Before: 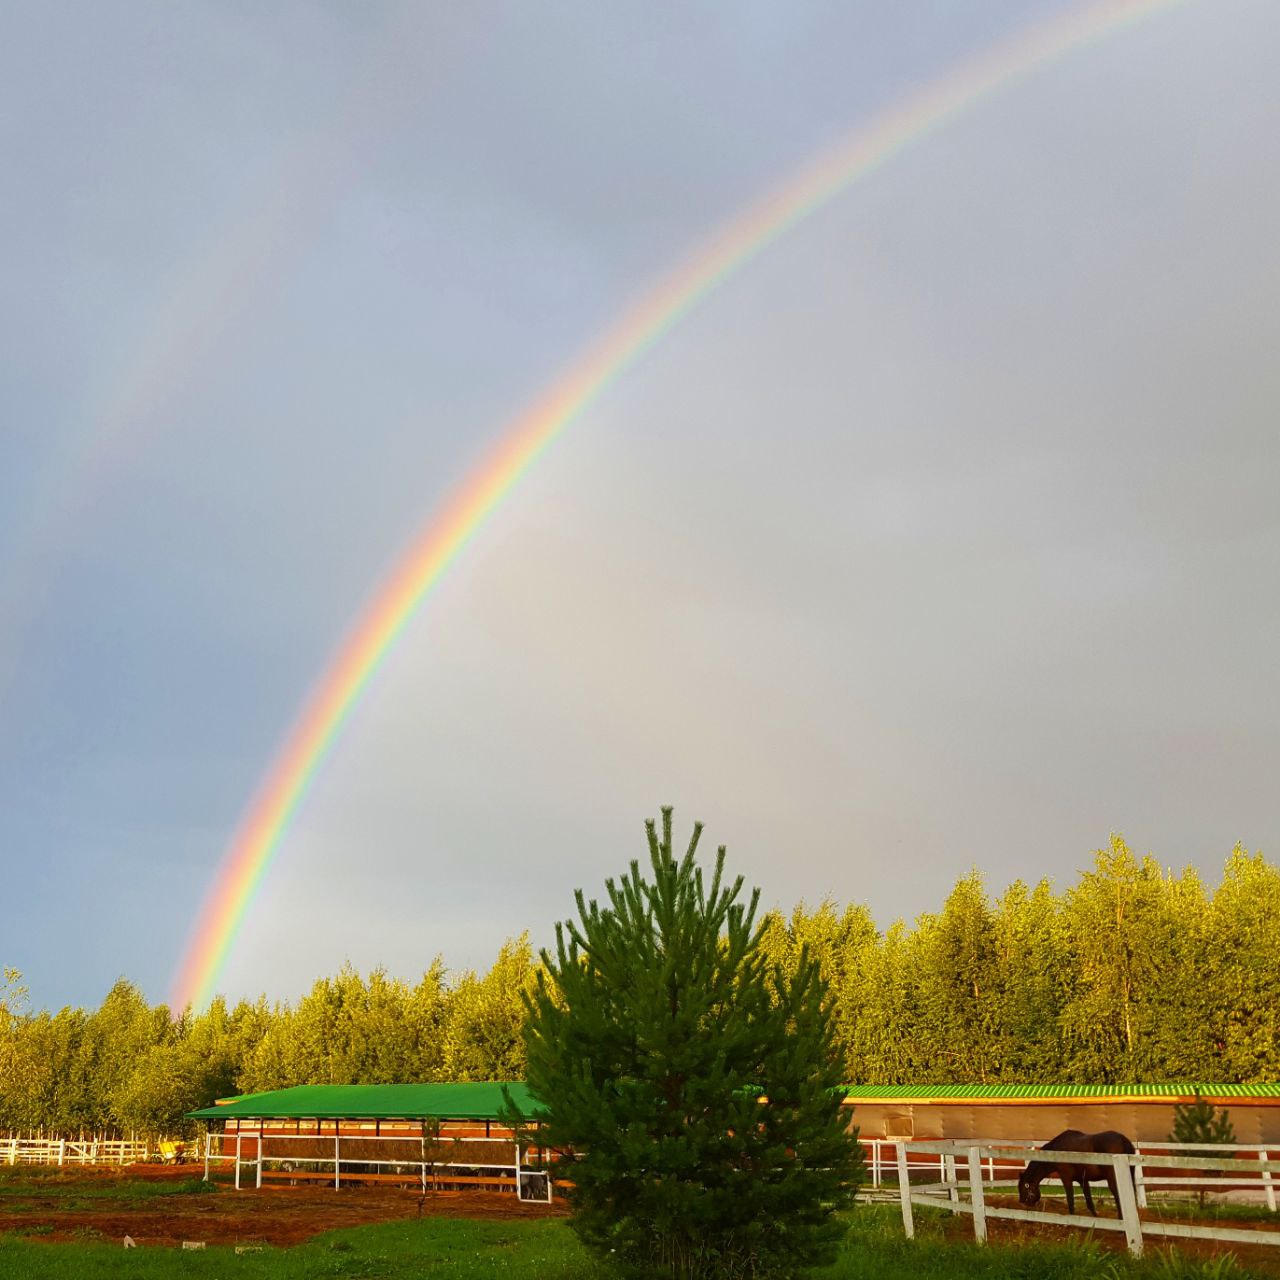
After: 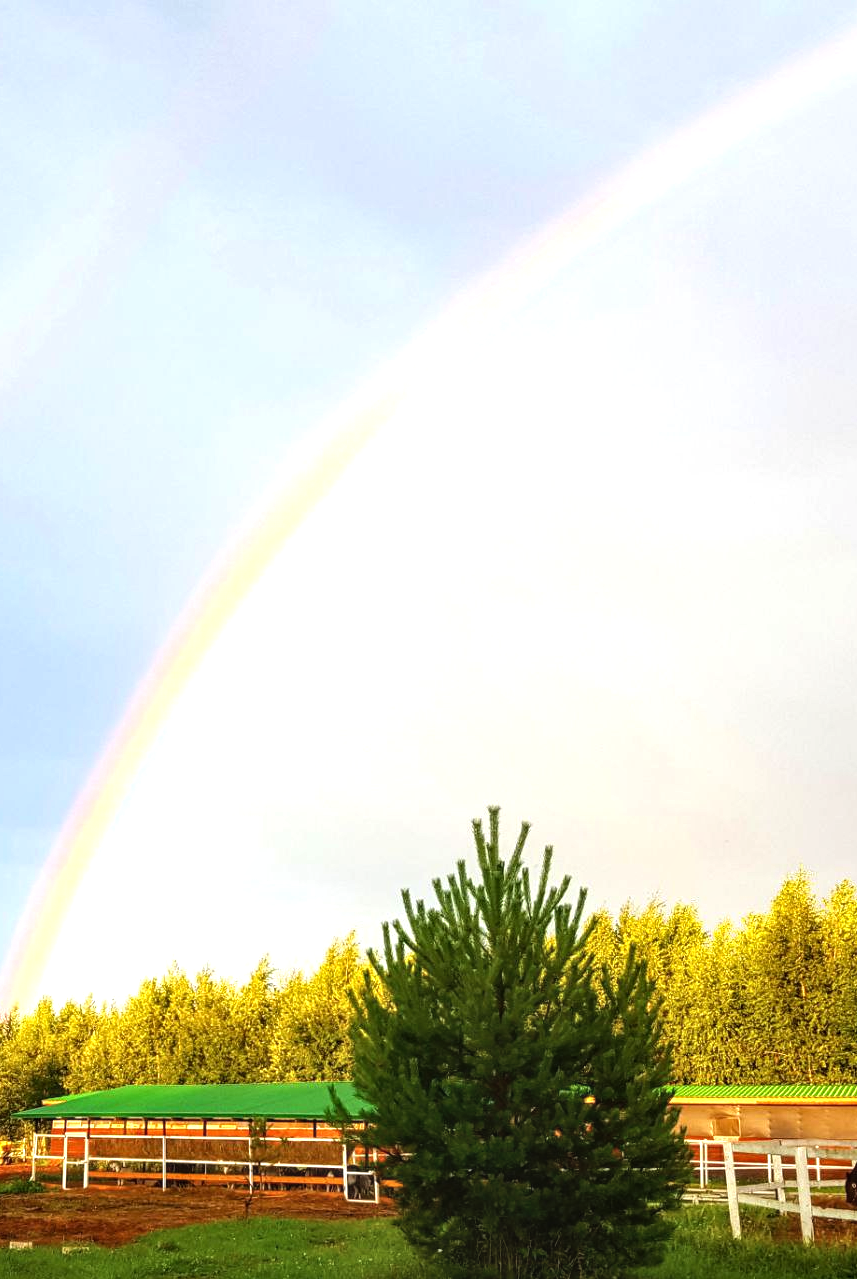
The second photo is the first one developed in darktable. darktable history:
tone equalizer: -8 EV -0.724 EV, -7 EV -0.737 EV, -6 EV -0.586 EV, -5 EV -0.382 EV, -3 EV 0.383 EV, -2 EV 0.6 EV, -1 EV 0.681 EV, +0 EV 0.72 EV
crop and rotate: left 13.577%, right 19.422%
local contrast: on, module defaults
exposure: exposure 0.224 EV, compensate exposure bias true, compensate highlight preservation false
color zones: curves: ch1 [(0.25, 0.5) (0.747, 0.71)], mix -60.95%
